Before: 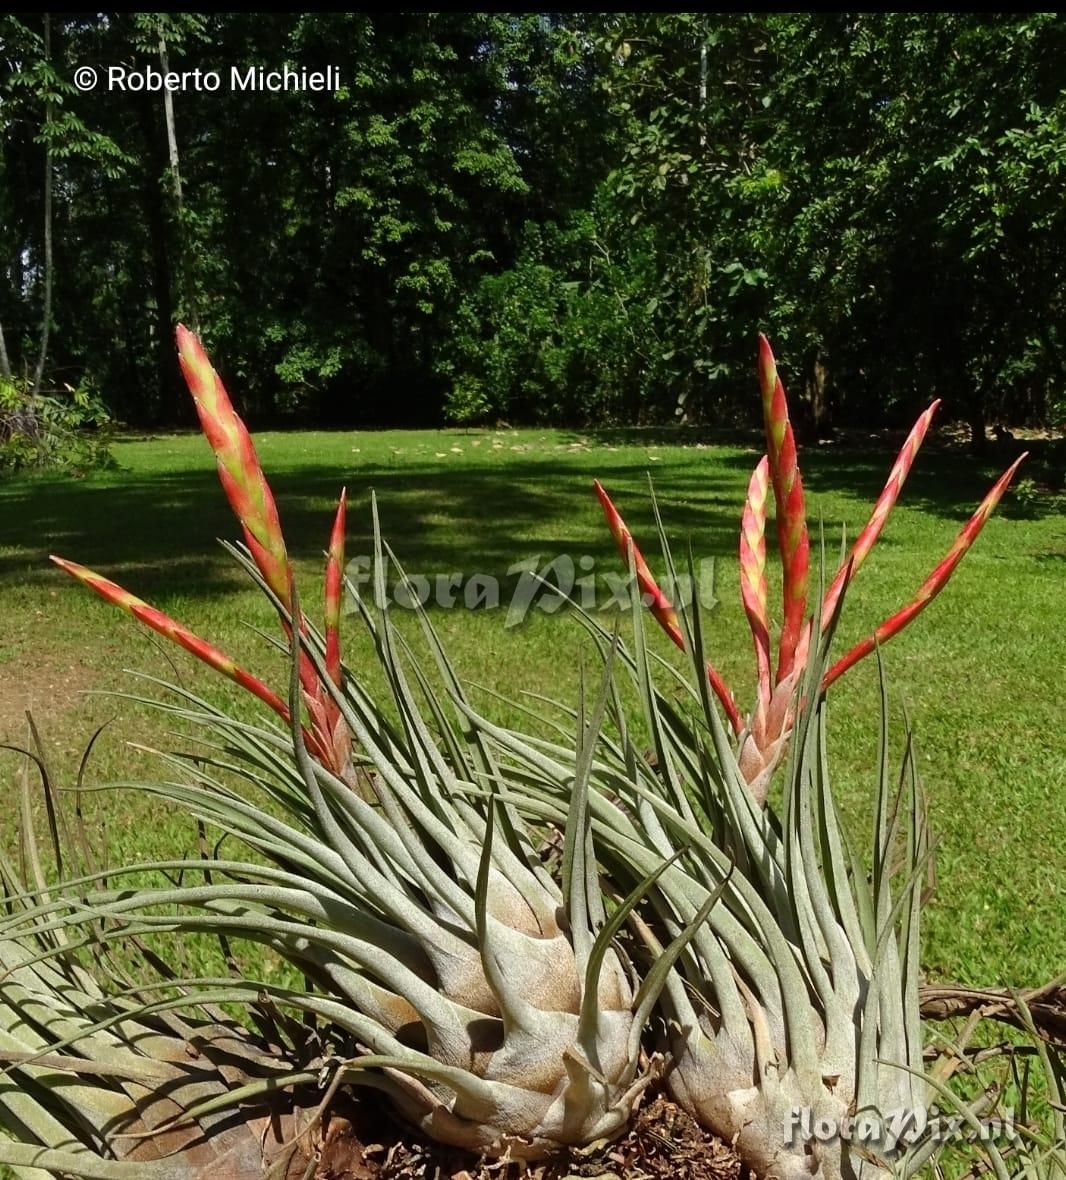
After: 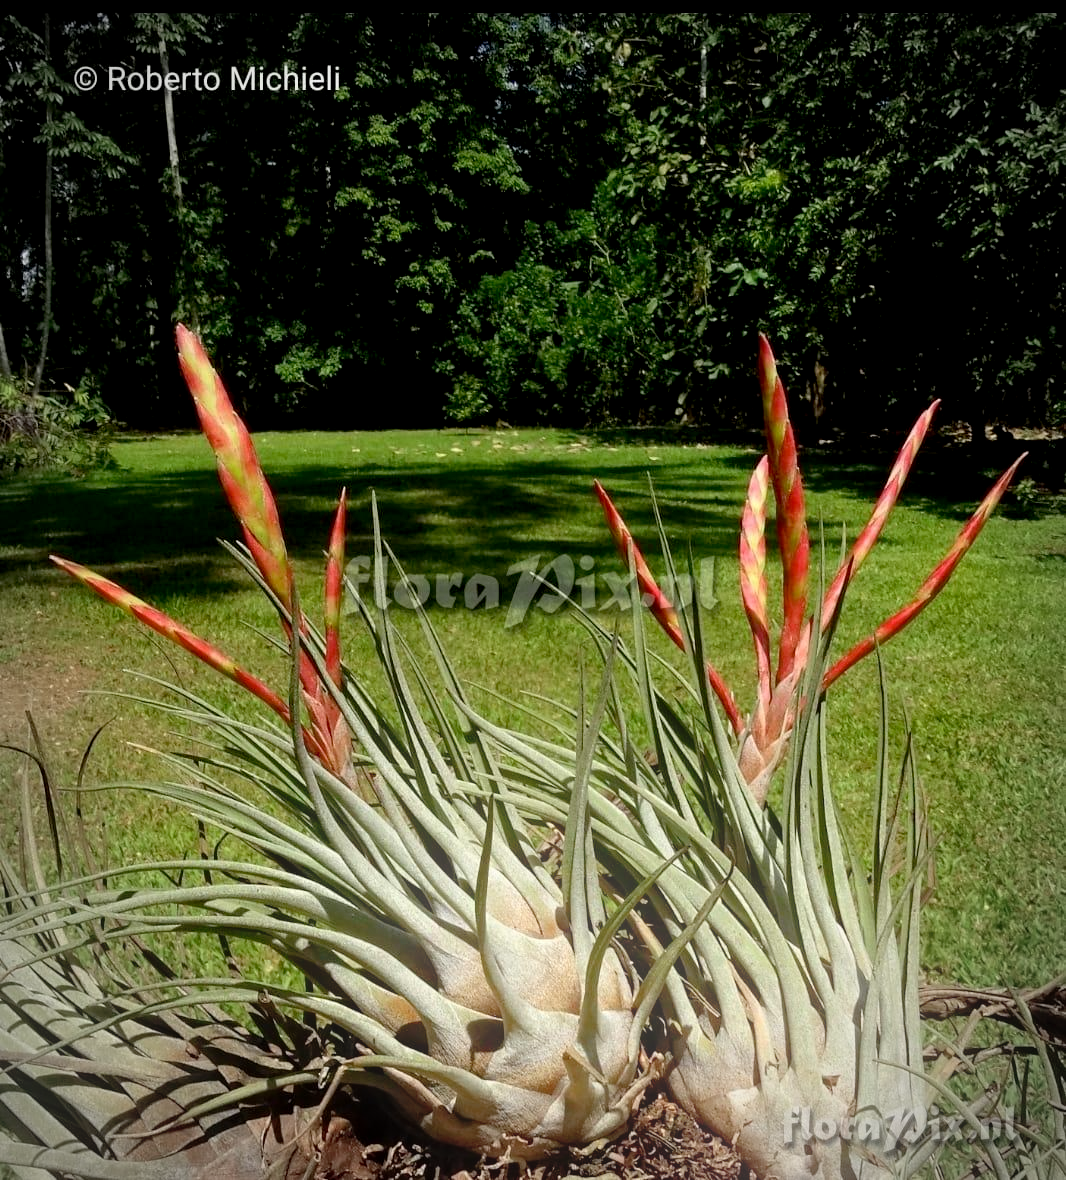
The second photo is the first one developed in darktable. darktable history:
exposure: black level correction 0.01, exposure 0.014 EV, compensate highlight preservation false
bloom: threshold 82.5%, strength 16.25%
vignetting: automatic ratio true
